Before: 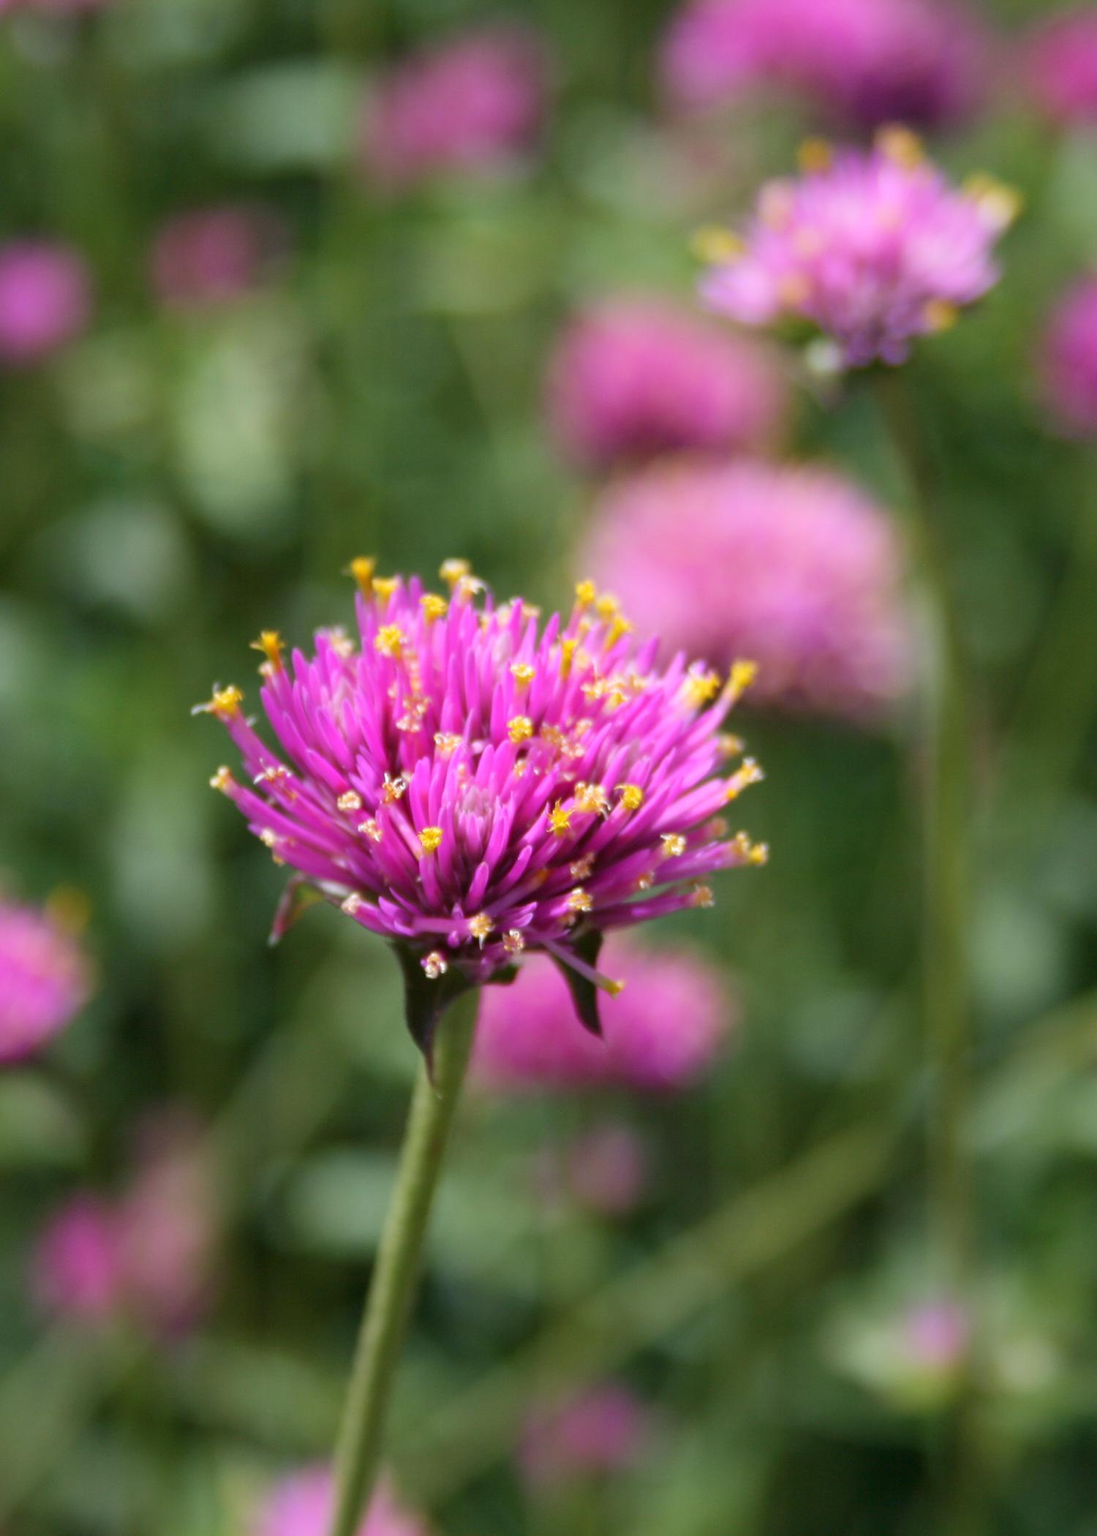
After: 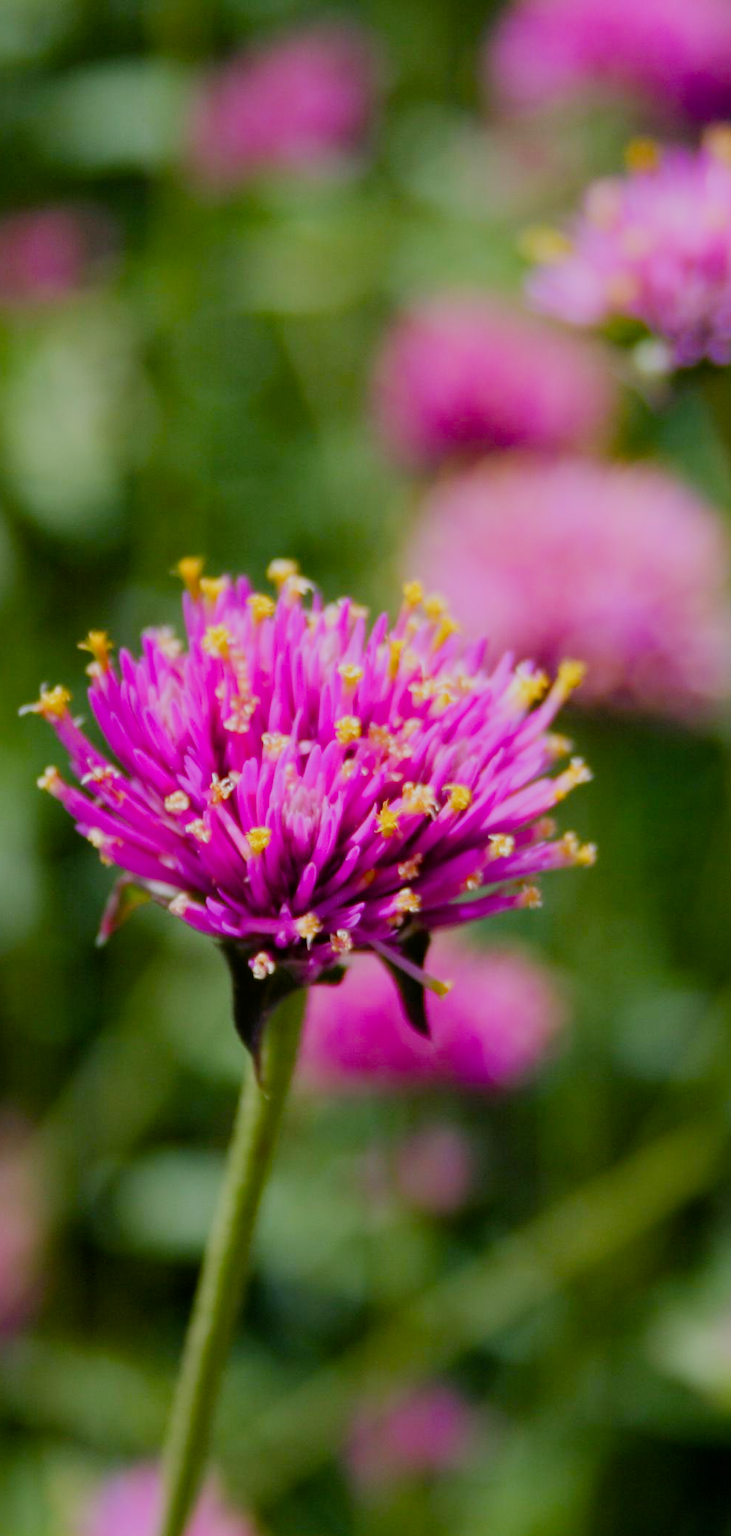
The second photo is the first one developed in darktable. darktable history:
crop and rotate: left 15.754%, right 17.579%
filmic rgb: black relative exposure -9.22 EV, white relative exposure 6.77 EV, hardness 3.07, contrast 1.05
color balance rgb: perceptual saturation grading › global saturation 20%, perceptual saturation grading › highlights -25%, perceptual saturation grading › shadows 50%
